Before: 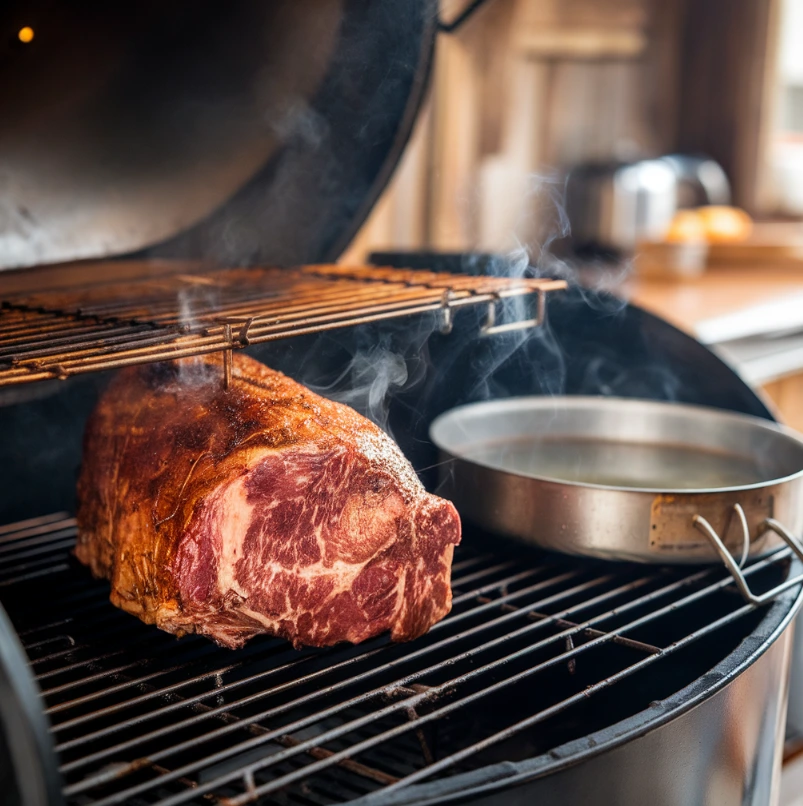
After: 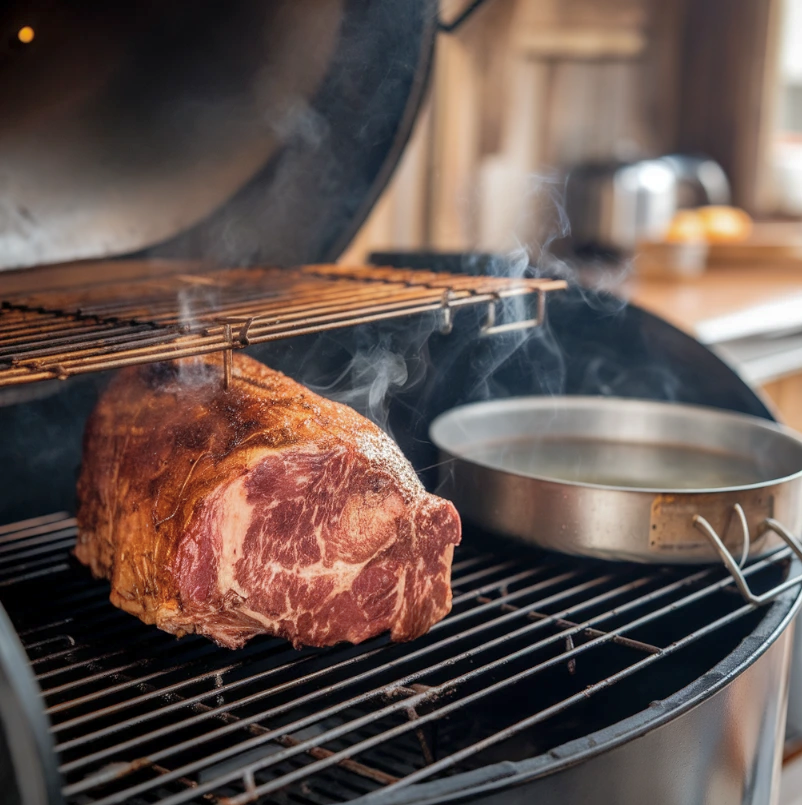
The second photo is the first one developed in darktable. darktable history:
shadows and highlights: highlights color adjustment 78.85%
contrast brightness saturation: saturation -0.164
